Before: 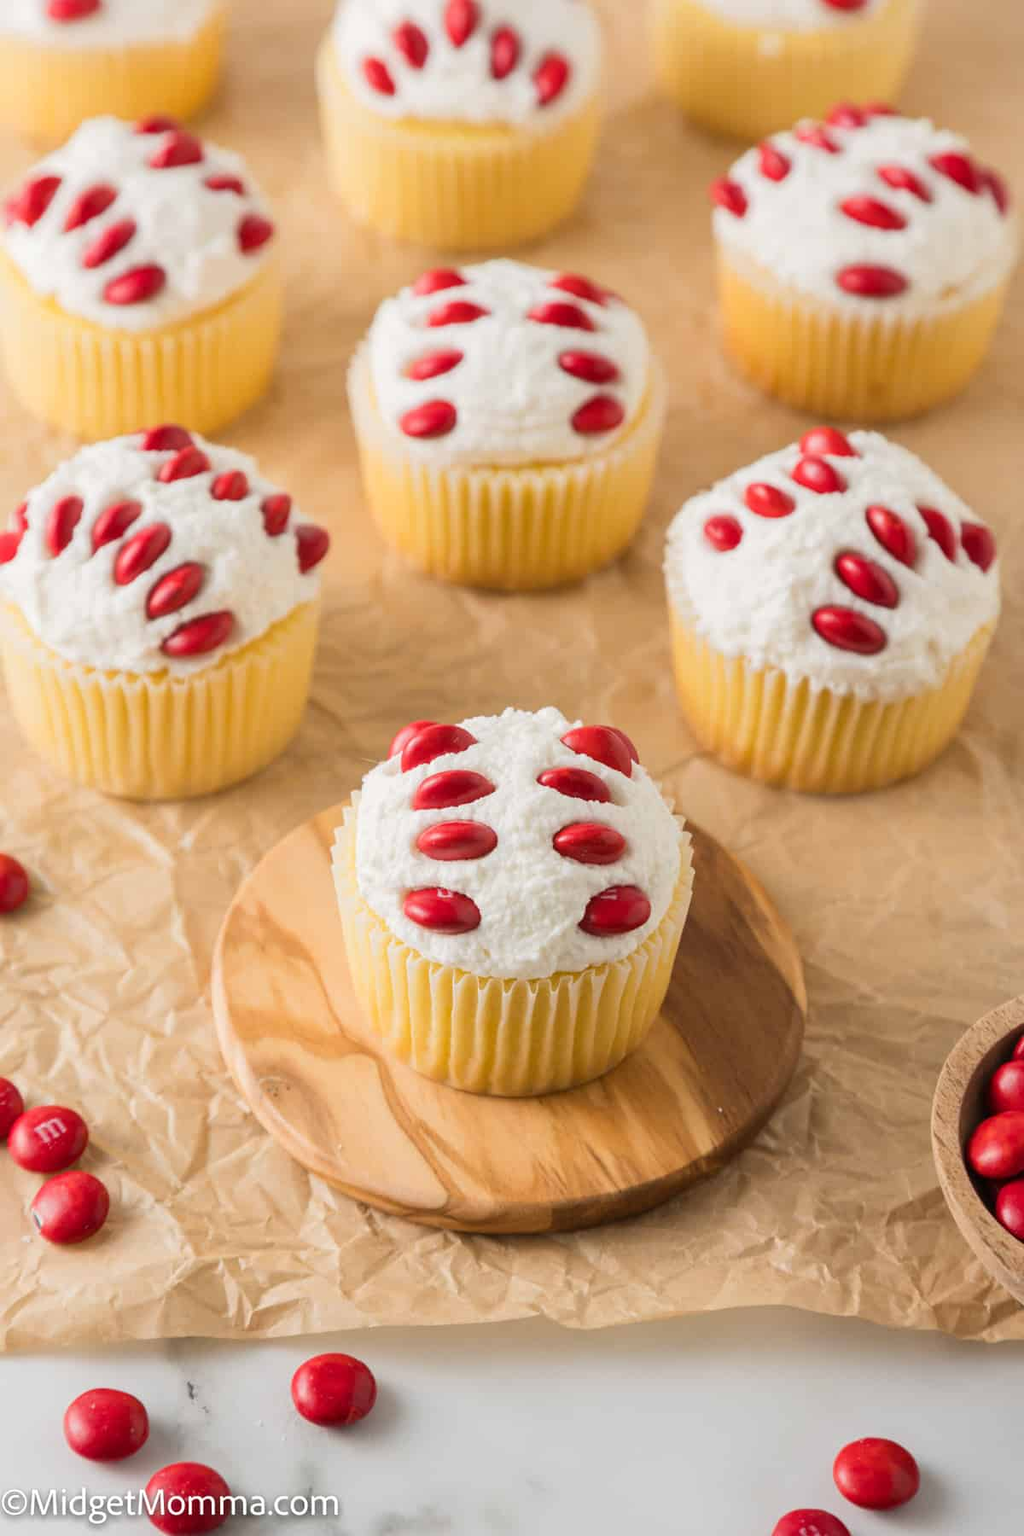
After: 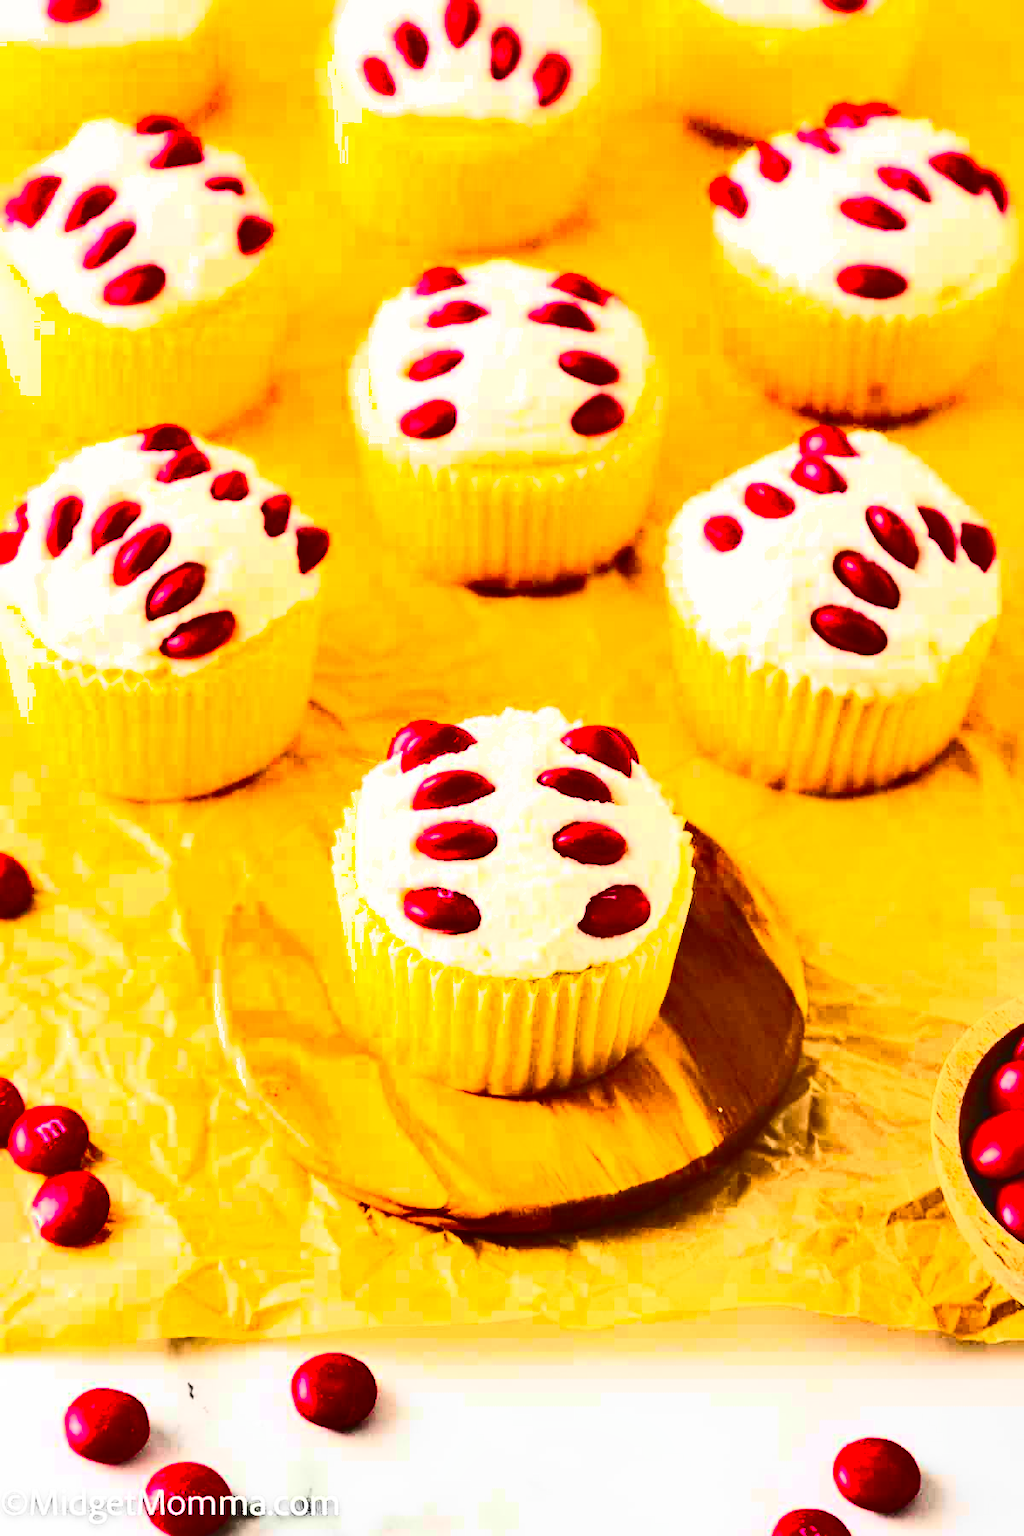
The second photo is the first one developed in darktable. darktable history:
contrast brightness saturation: contrast 0.827, brightness 0.598, saturation 0.6
shadows and highlights: radius 119.86, shadows 42.59, highlights -61.88, soften with gaussian
color balance rgb: global offset › luminance 0.507%, linear chroma grading › global chroma 15.054%, perceptual saturation grading › global saturation 25.764%, perceptual brilliance grading › global brilliance 10.099%, global vibrance 7.519%
